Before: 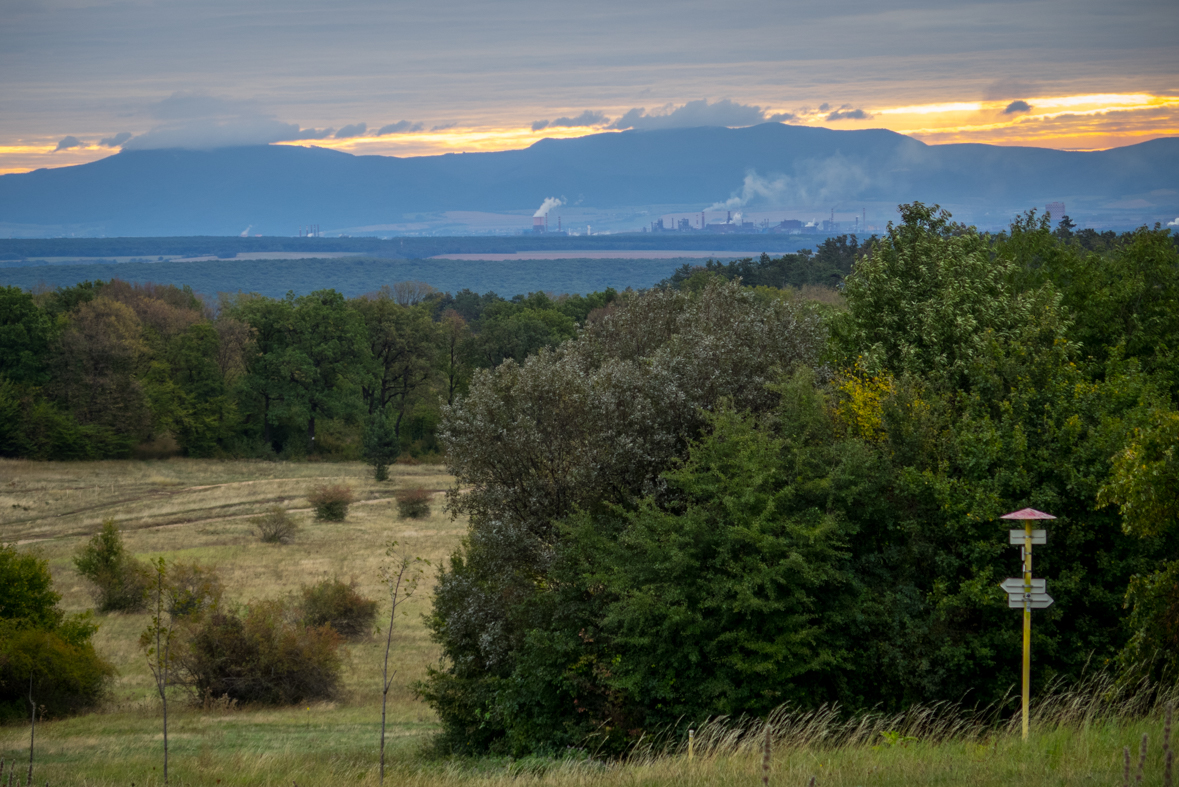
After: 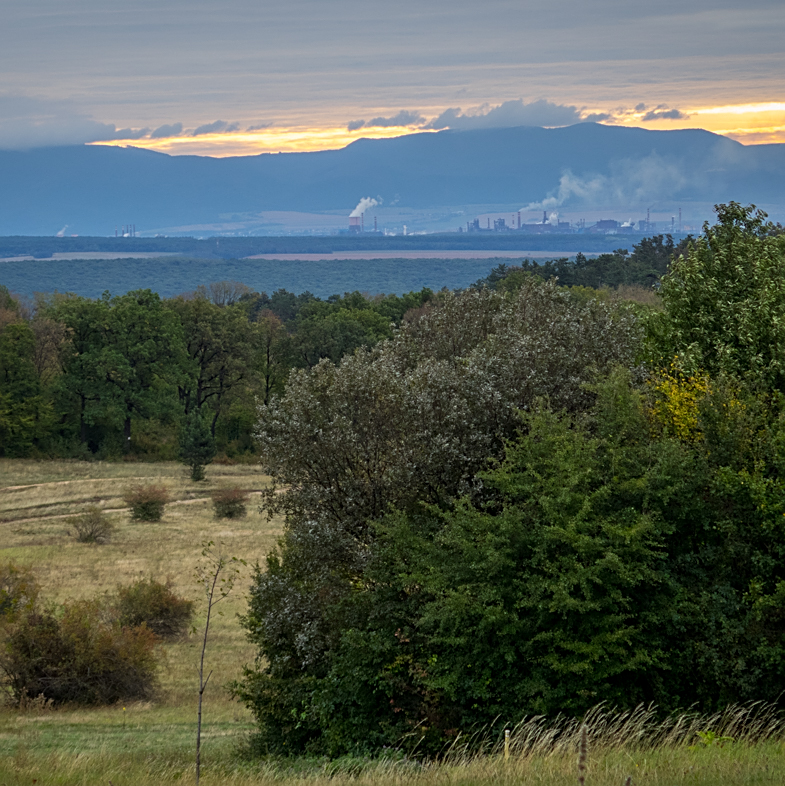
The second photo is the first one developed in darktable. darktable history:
crop and rotate: left 15.635%, right 17.7%
sharpen: on, module defaults
